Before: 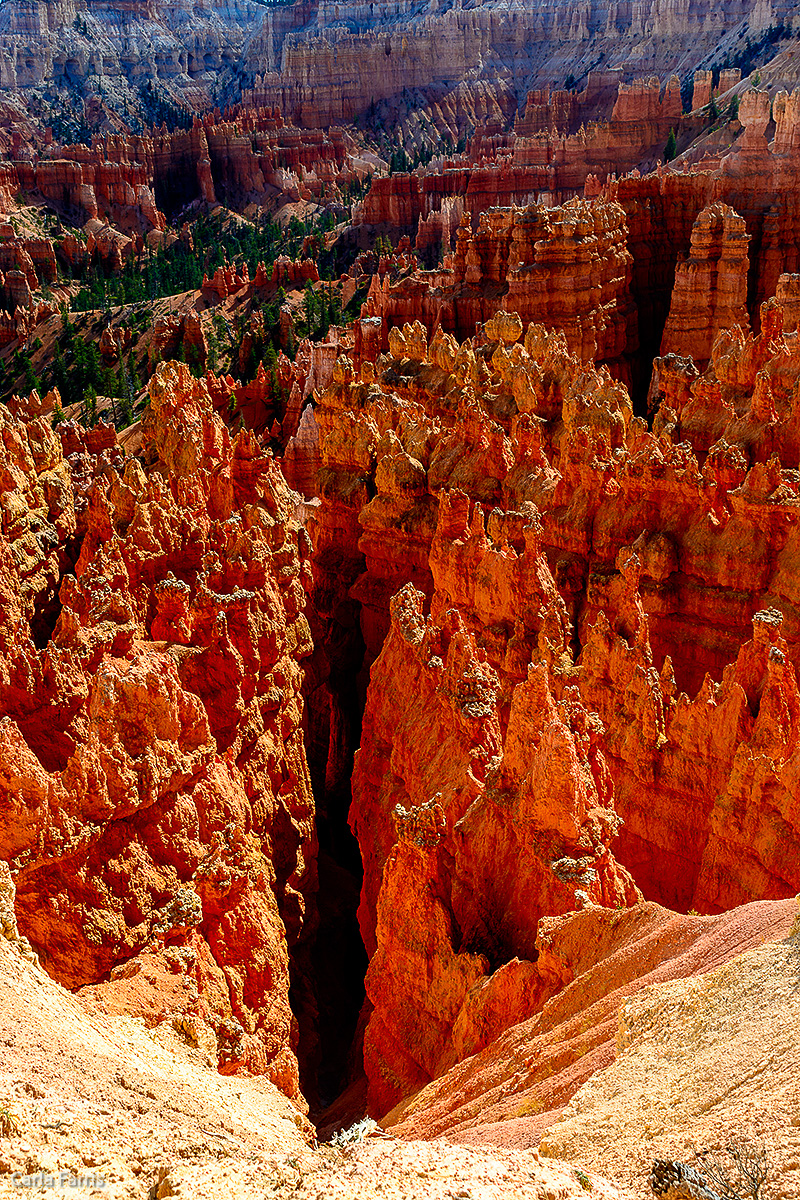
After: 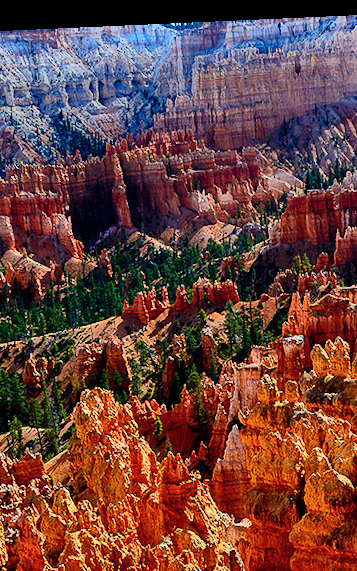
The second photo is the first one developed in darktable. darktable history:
shadows and highlights: shadows 52.42, soften with gaussian
rotate and perspective: rotation -2.56°, automatic cropping off
crop and rotate: left 10.817%, top 0.062%, right 47.194%, bottom 53.626%
